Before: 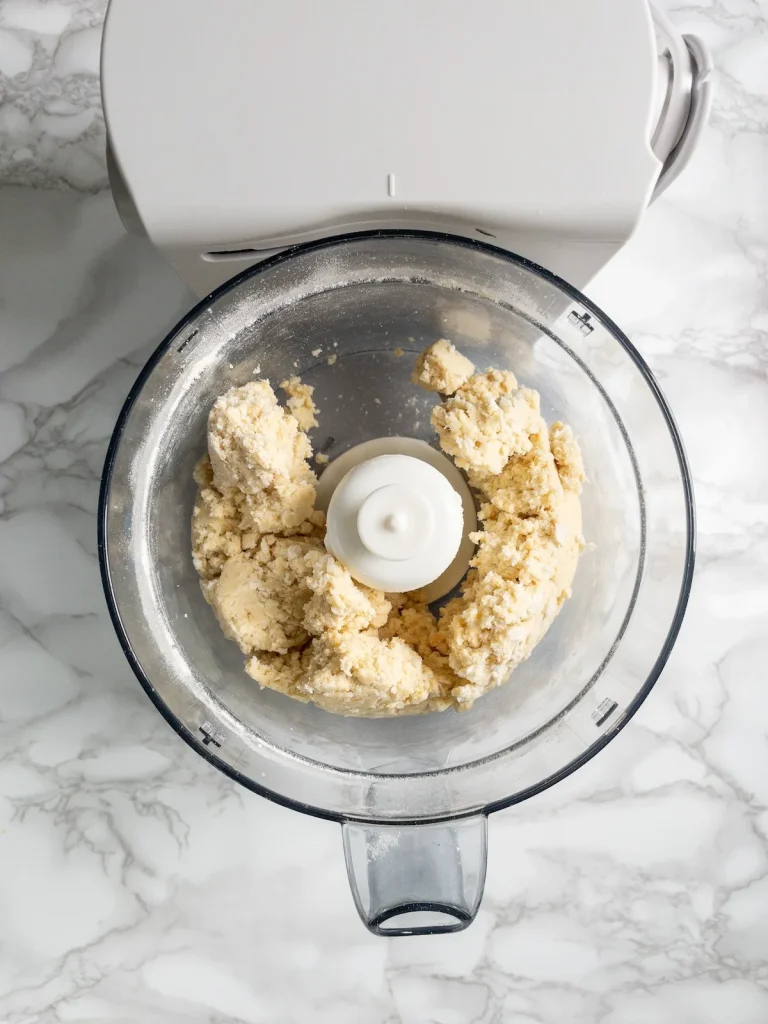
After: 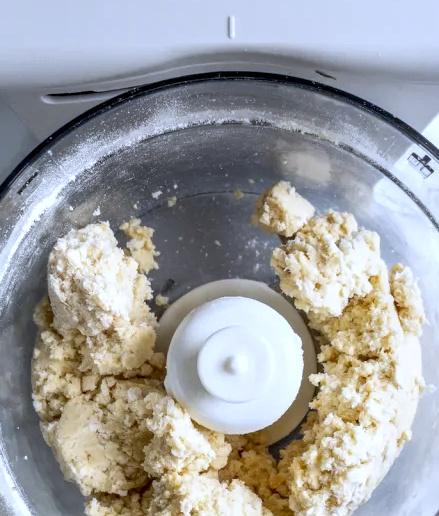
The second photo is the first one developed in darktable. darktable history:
crop: left 20.932%, top 15.471%, right 21.848%, bottom 34.081%
local contrast: on, module defaults
white balance: red 0.948, green 1.02, blue 1.176
shadows and highlights: radius 125.46, shadows 30.51, highlights -30.51, low approximation 0.01, soften with gaussian
